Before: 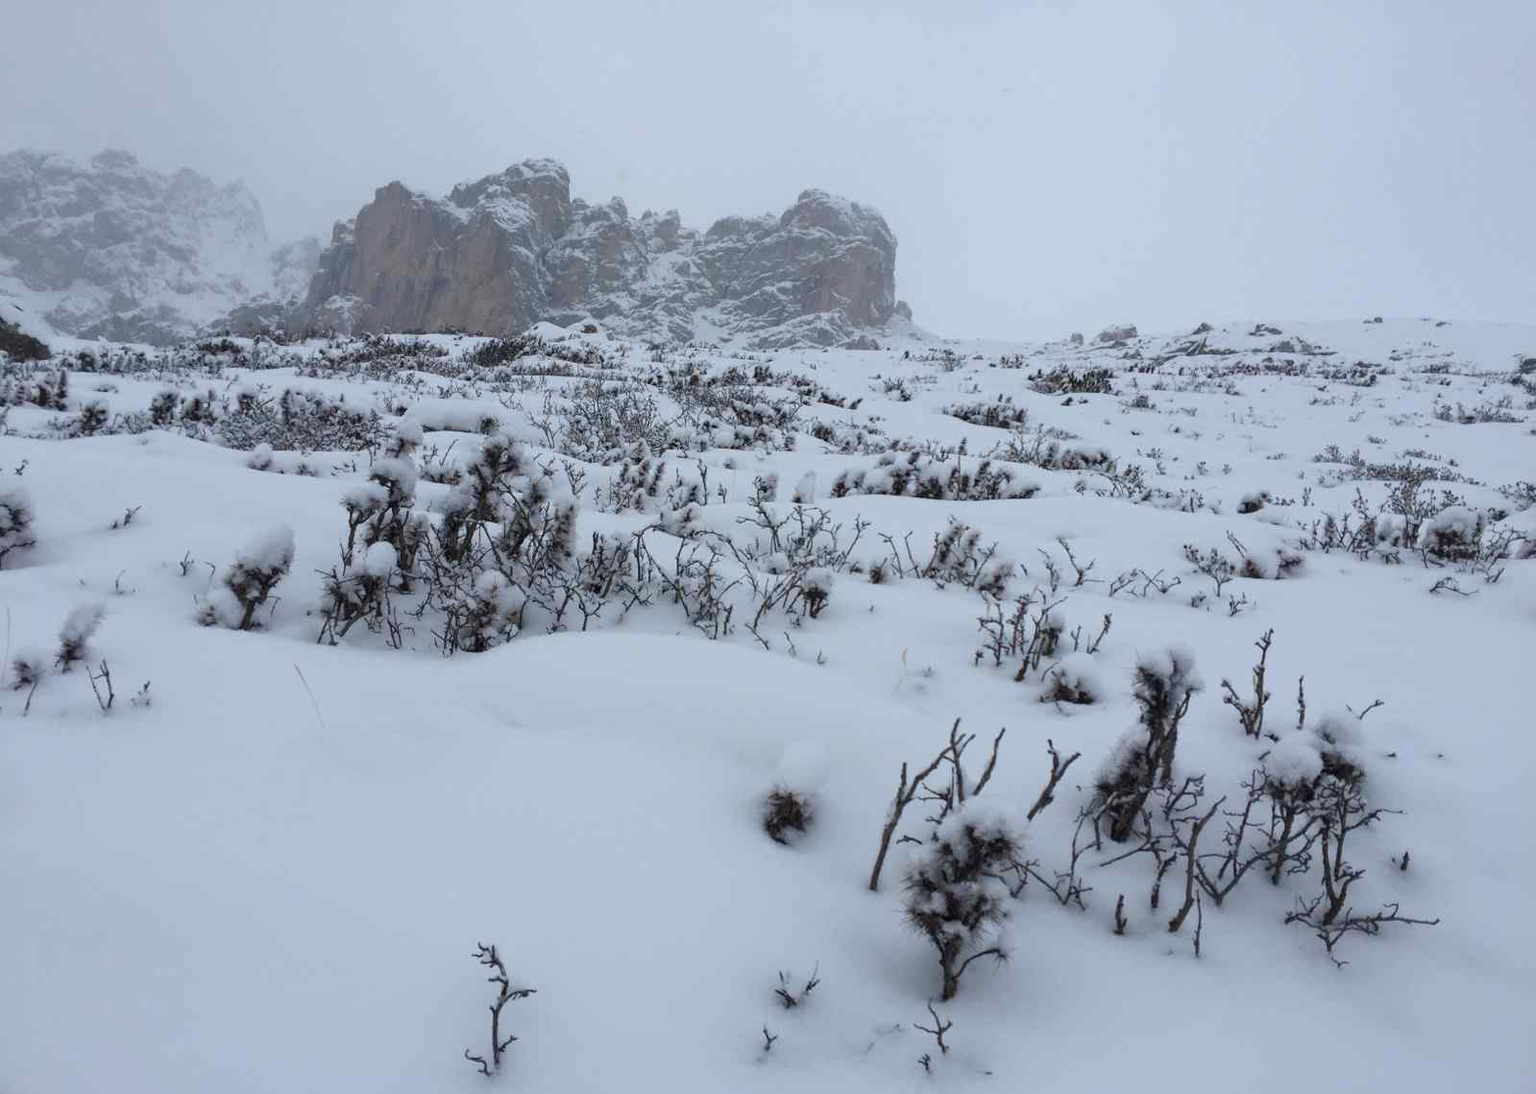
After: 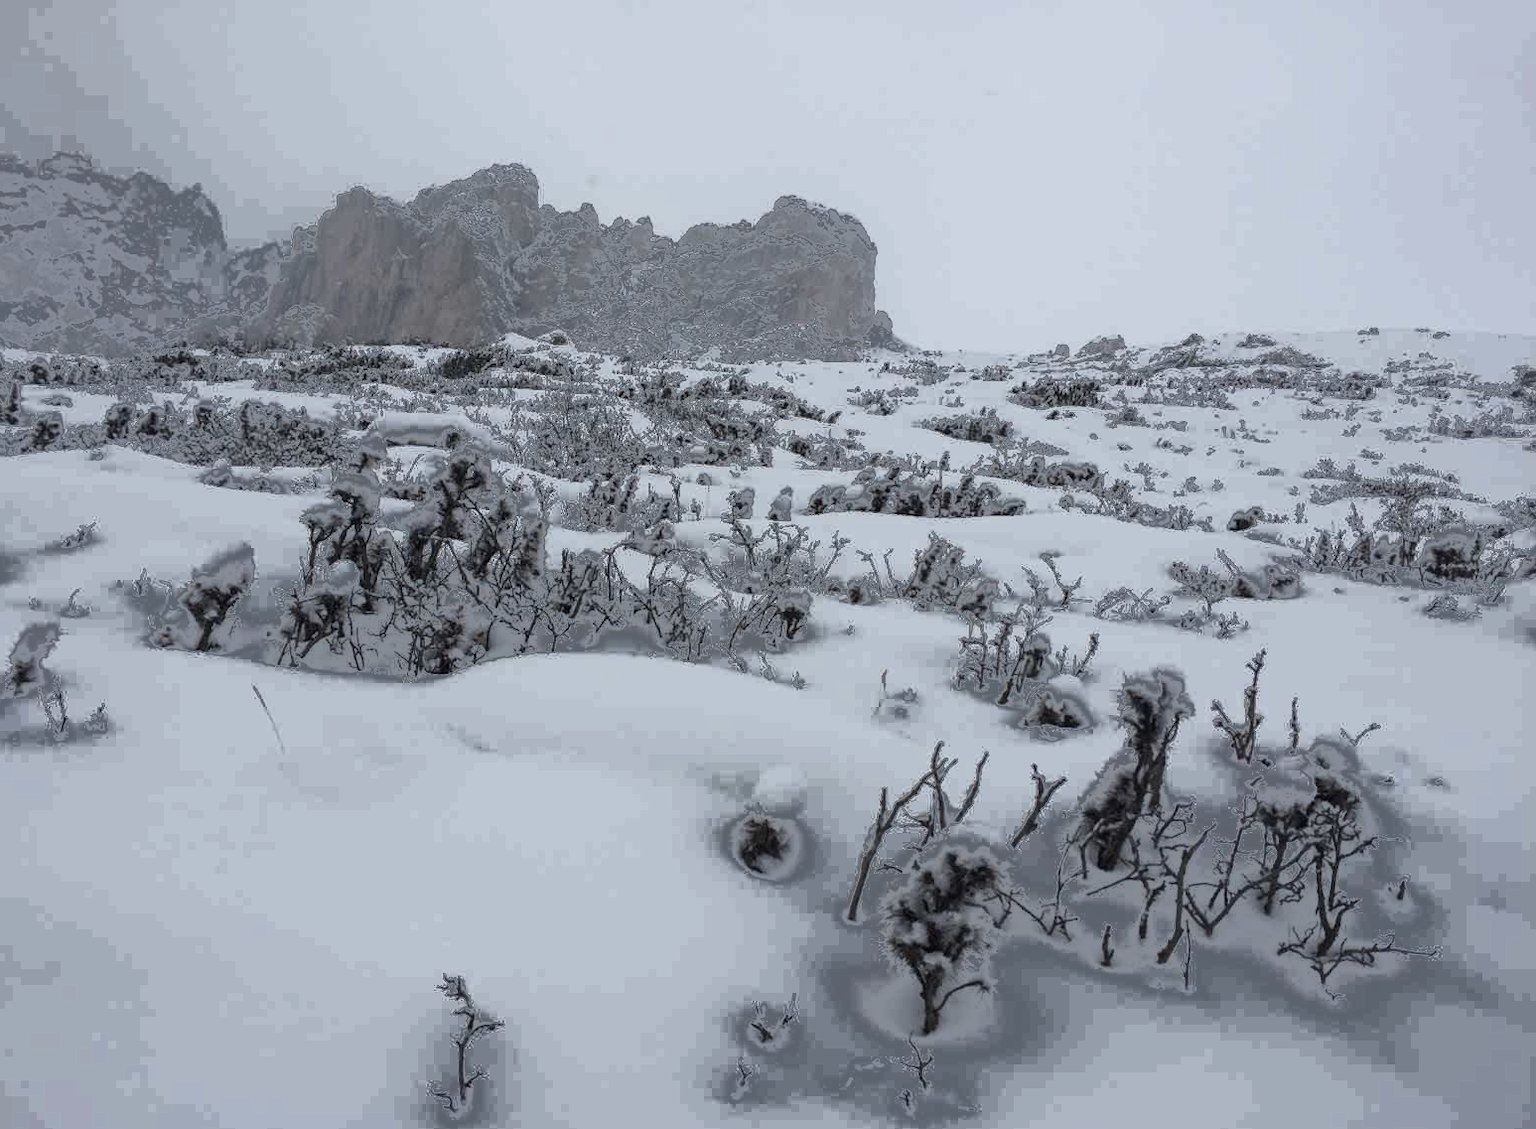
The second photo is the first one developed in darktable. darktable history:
contrast brightness saturation: contrast 0.1, saturation -0.36
fill light: exposure -0.73 EV, center 0.69, width 2.2
crop and rotate: left 3.238%
